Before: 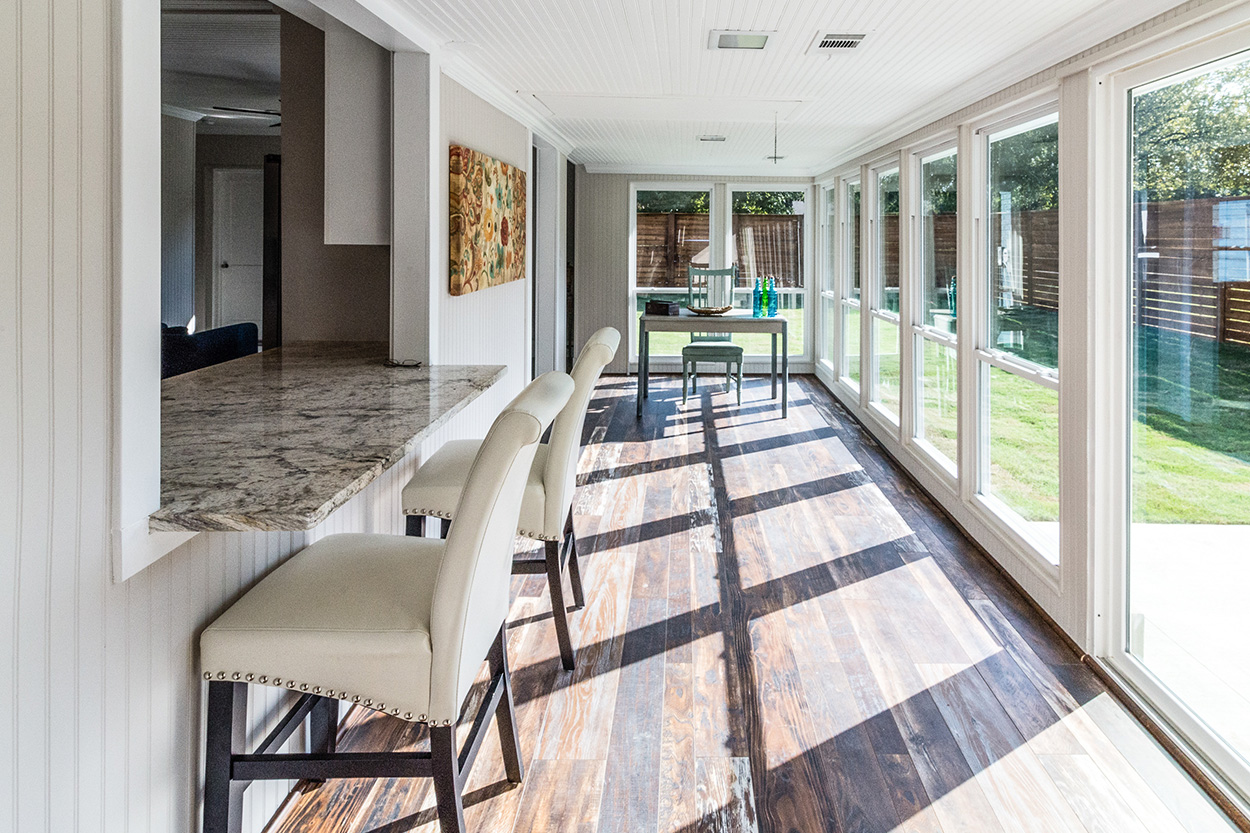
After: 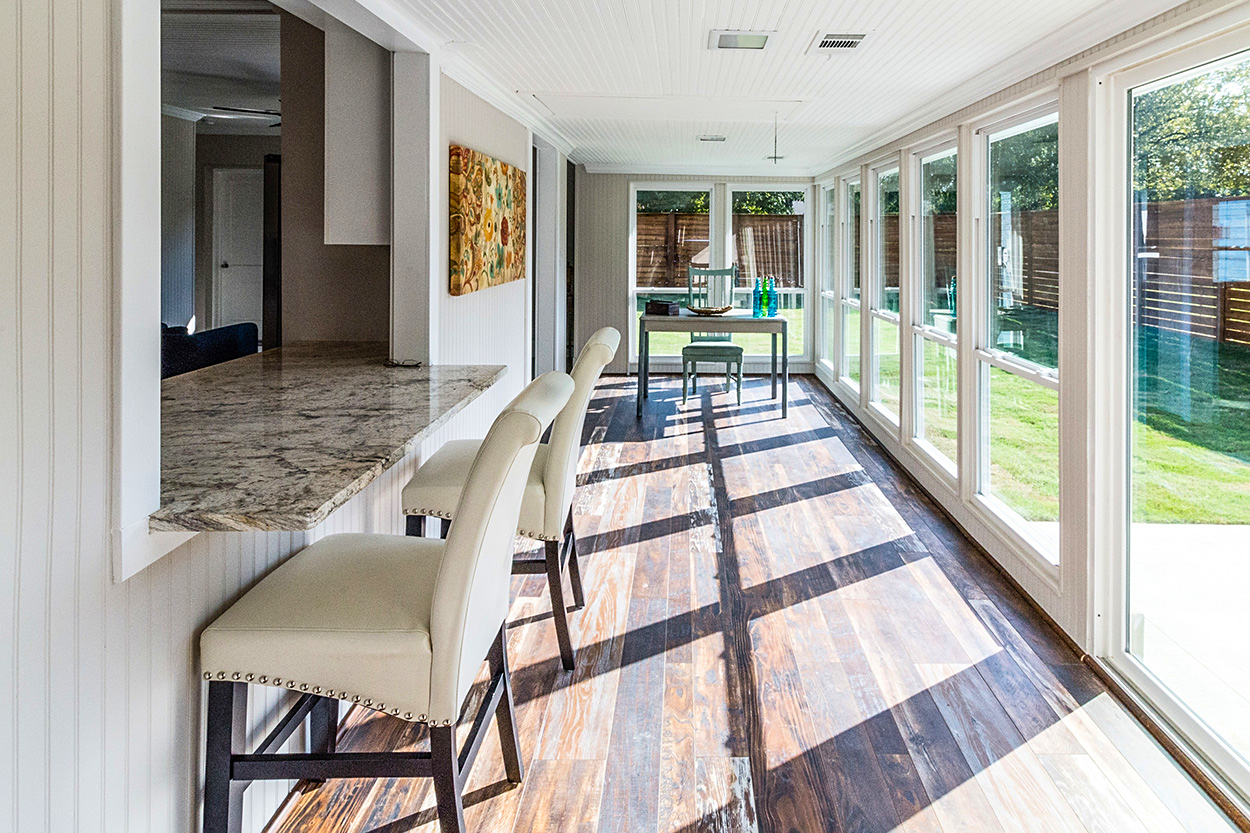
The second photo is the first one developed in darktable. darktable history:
sharpen: amount 0.204
color balance rgb: perceptual saturation grading › global saturation 19.348%, global vibrance 20%
